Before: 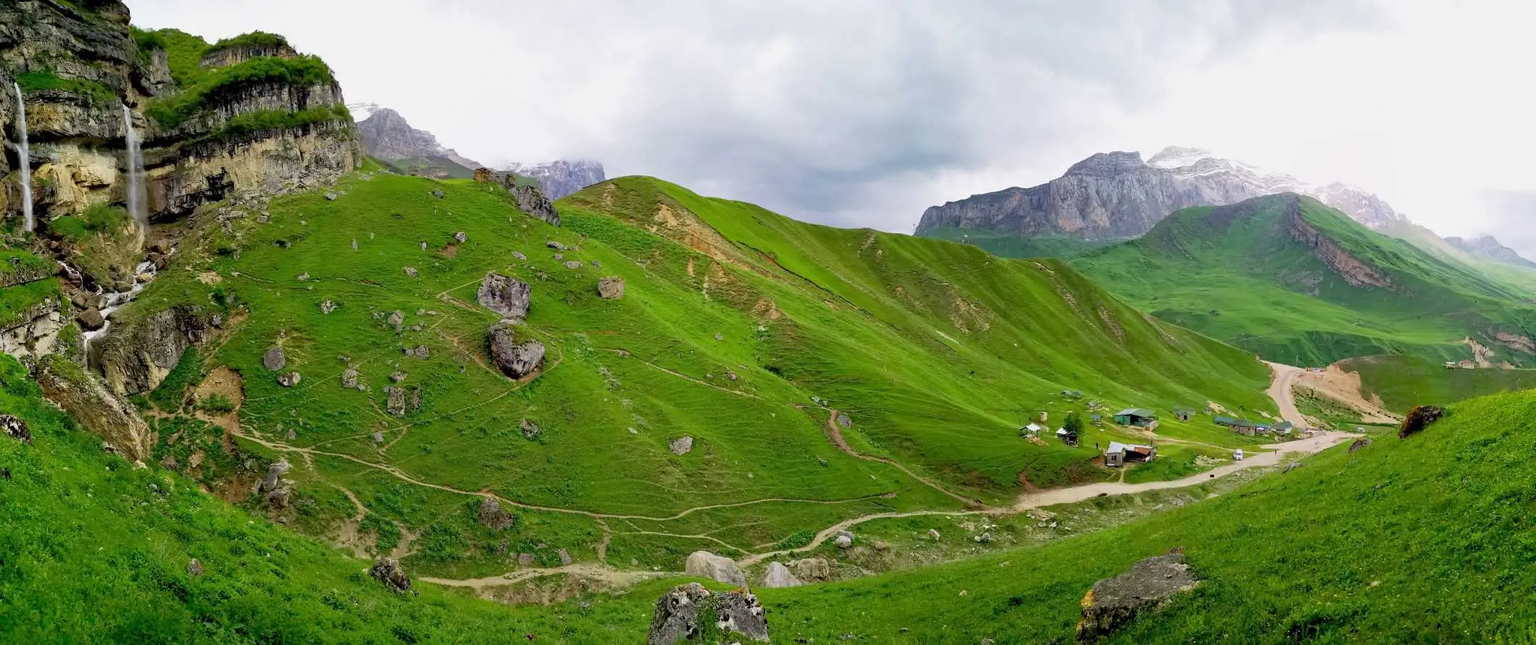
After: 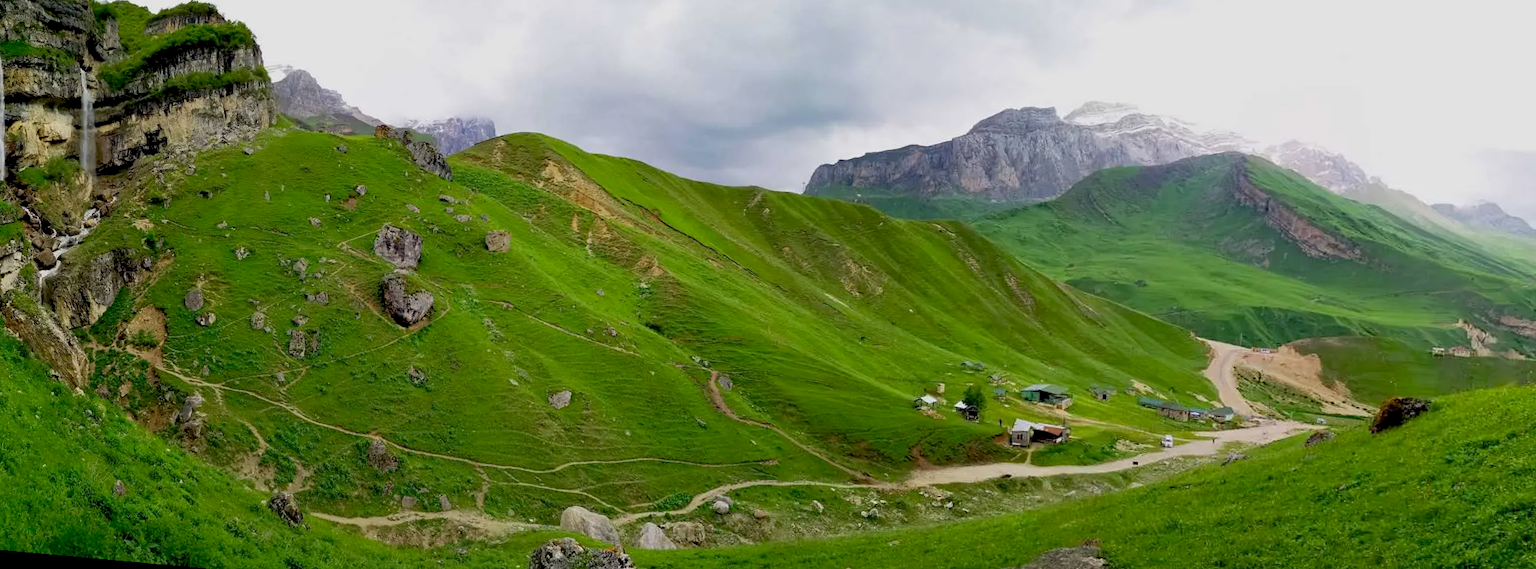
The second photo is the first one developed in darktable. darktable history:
exposure: black level correction 0.006, exposure -0.226 EV, compensate highlight preservation false
rotate and perspective: rotation 1.69°, lens shift (vertical) -0.023, lens shift (horizontal) -0.291, crop left 0.025, crop right 0.988, crop top 0.092, crop bottom 0.842
